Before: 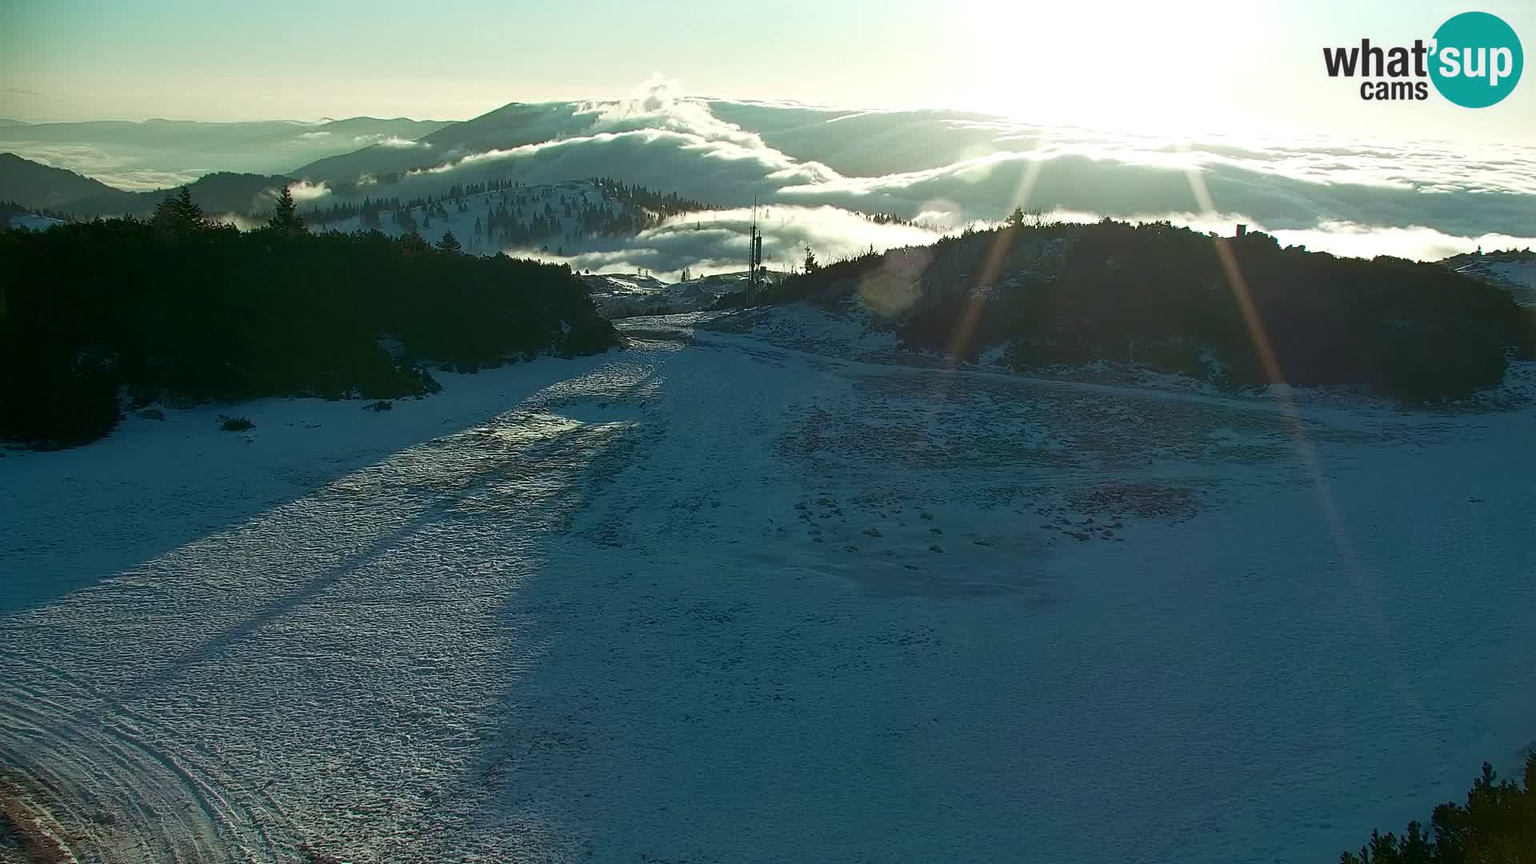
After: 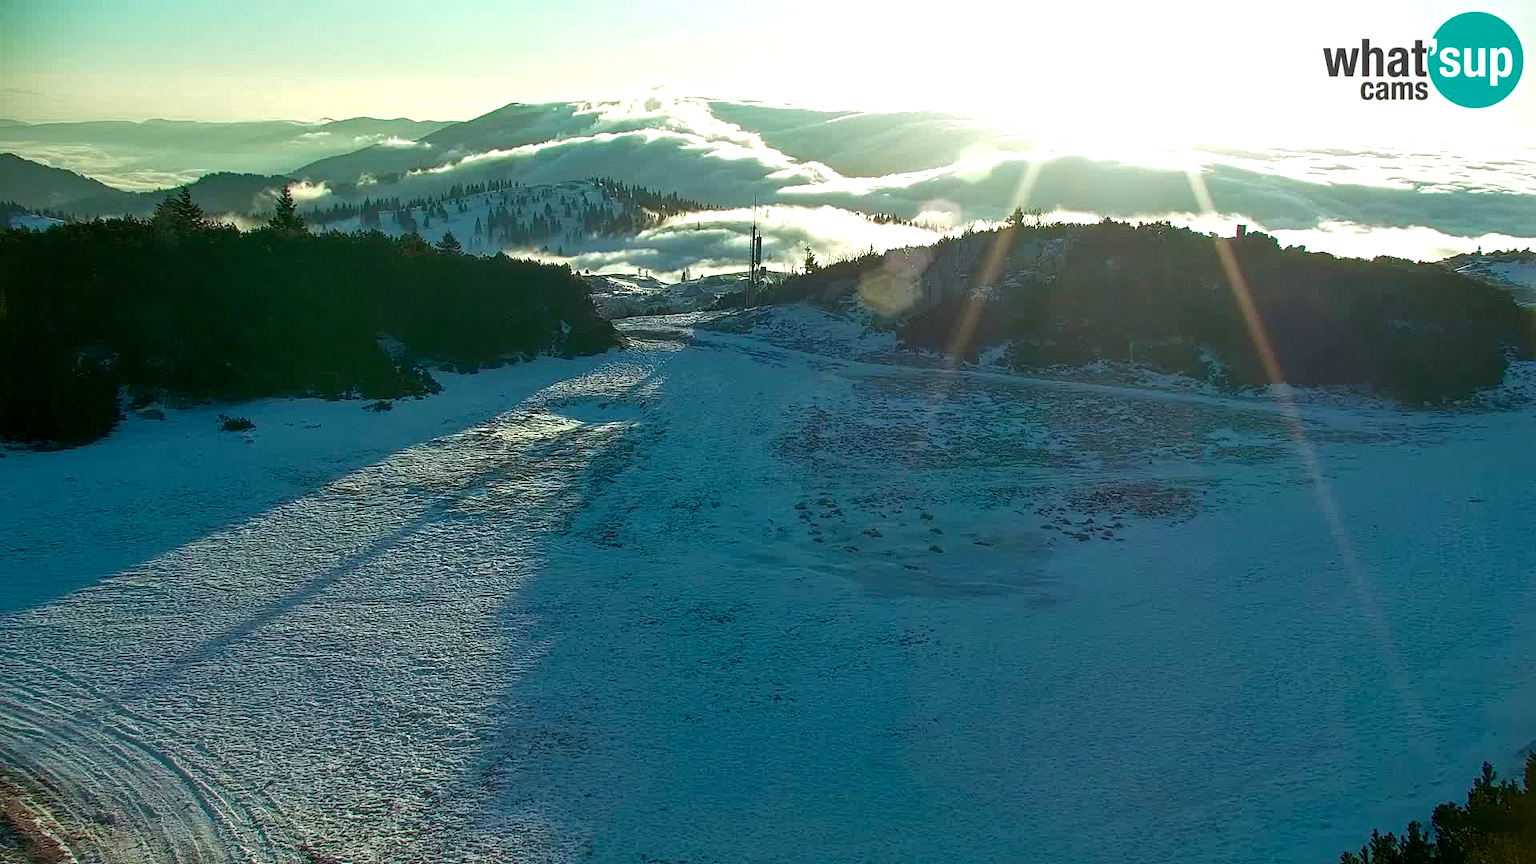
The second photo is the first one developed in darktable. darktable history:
tone equalizer: edges refinement/feathering 500, mask exposure compensation -1.57 EV, preserve details no
contrast brightness saturation: contrast 0.012, saturation -0.056
color balance rgb: perceptual saturation grading › global saturation 30.575%, perceptual brilliance grading › global brilliance 10.289%, perceptual brilliance grading › shadows 15.331%
local contrast: detail 130%
